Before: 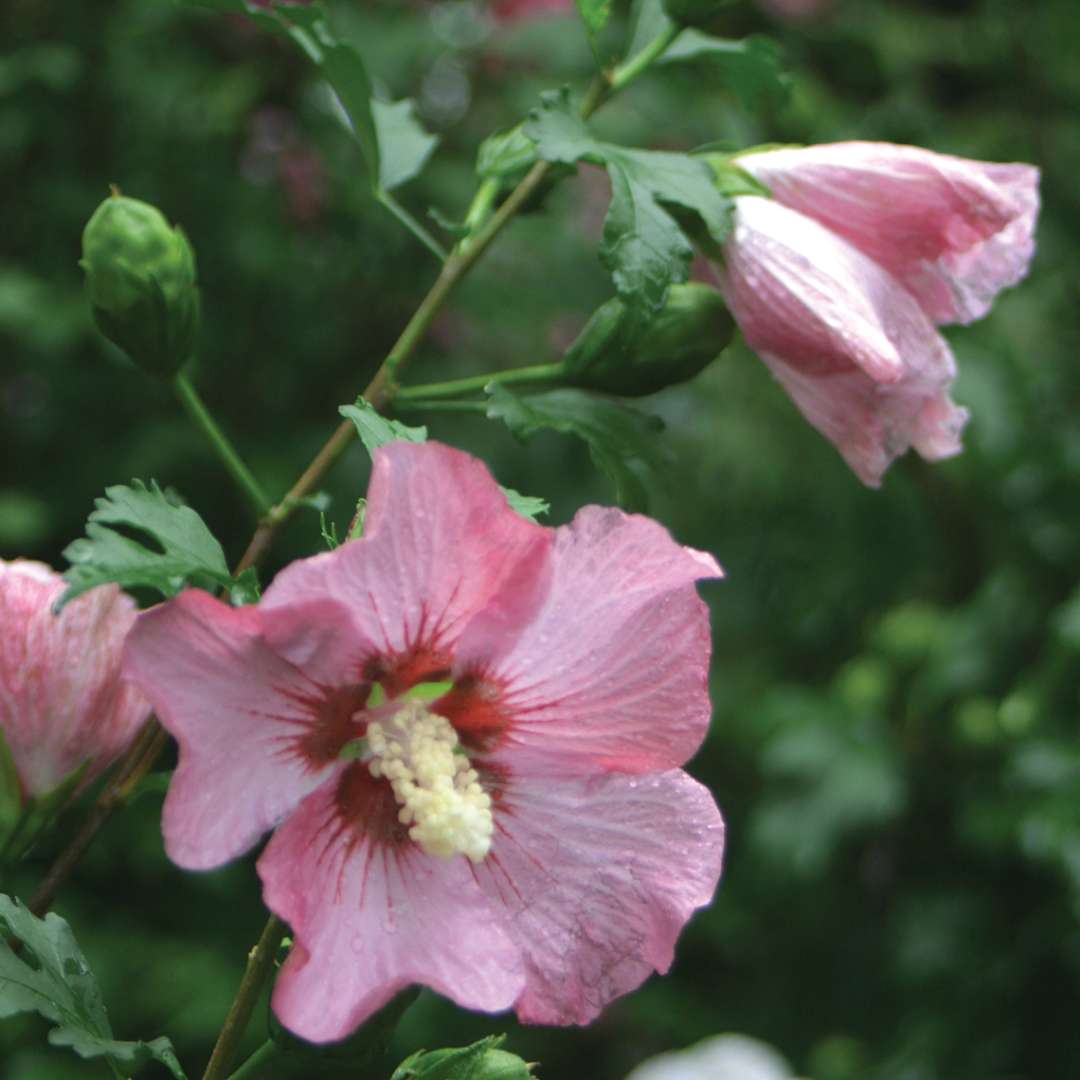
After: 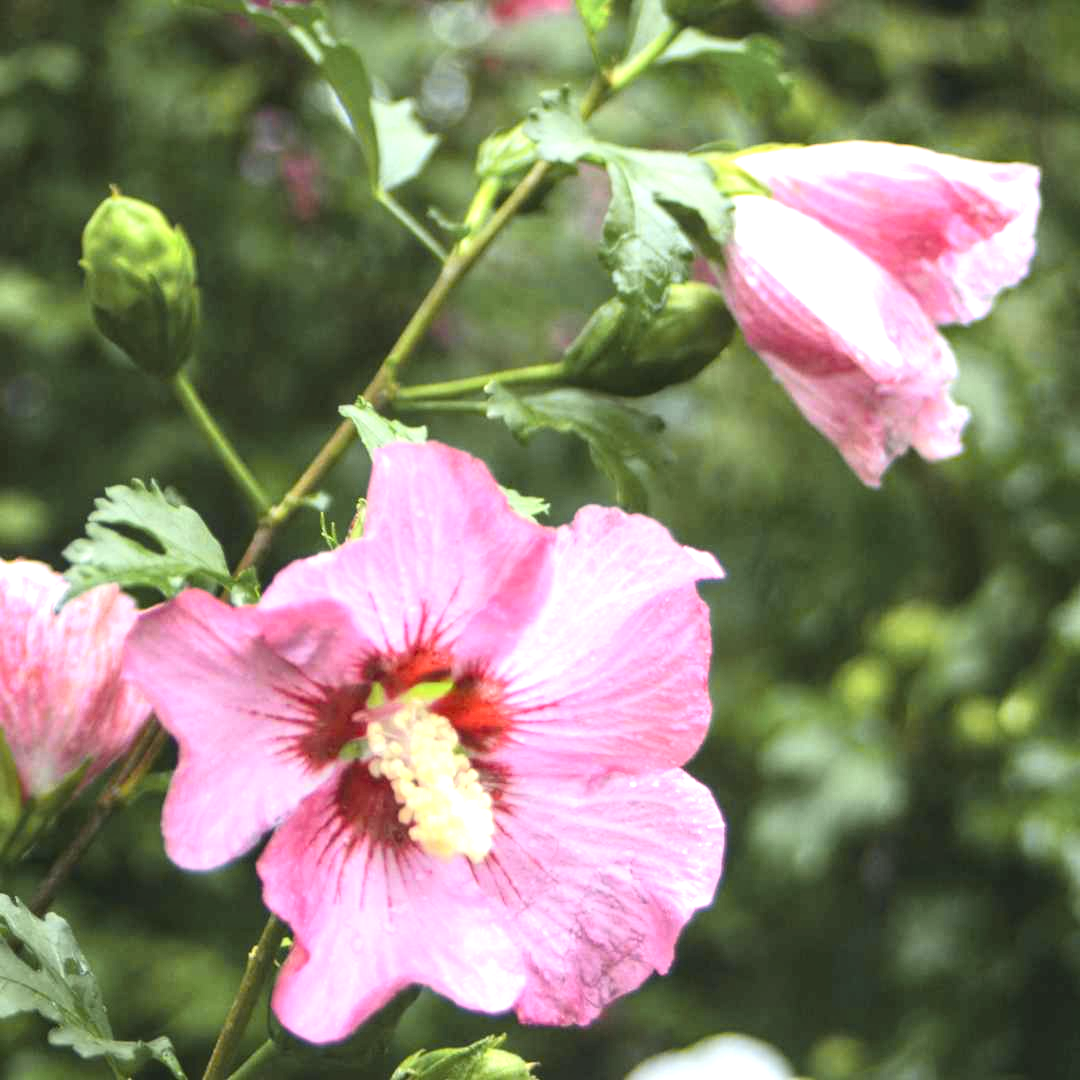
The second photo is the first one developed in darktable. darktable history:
exposure: black level correction 0, exposure 1.2 EV, compensate exposure bias true, compensate highlight preservation false
tone curve: curves: ch0 [(0, 0.036) (0.119, 0.115) (0.461, 0.479) (0.715, 0.767) (0.817, 0.865) (1, 0.998)]; ch1 [(0, 0) (0.377, 0.416) (0.44, 0.461) (0.487, 0.49) (0.514, 0.525) (0.538, 0.561) (0.67, 0.713) (1, 1)]; ch2 [(0, 0) (0.38, 0.405) (0.463, 0.445) (0.492, 0.486) (0.529, 0.533) (0.578, 0.59) (0.653, 0.698) (1, 1)], color space Lab, independent channels, preserve colors none
local contrast: on, module defaults
